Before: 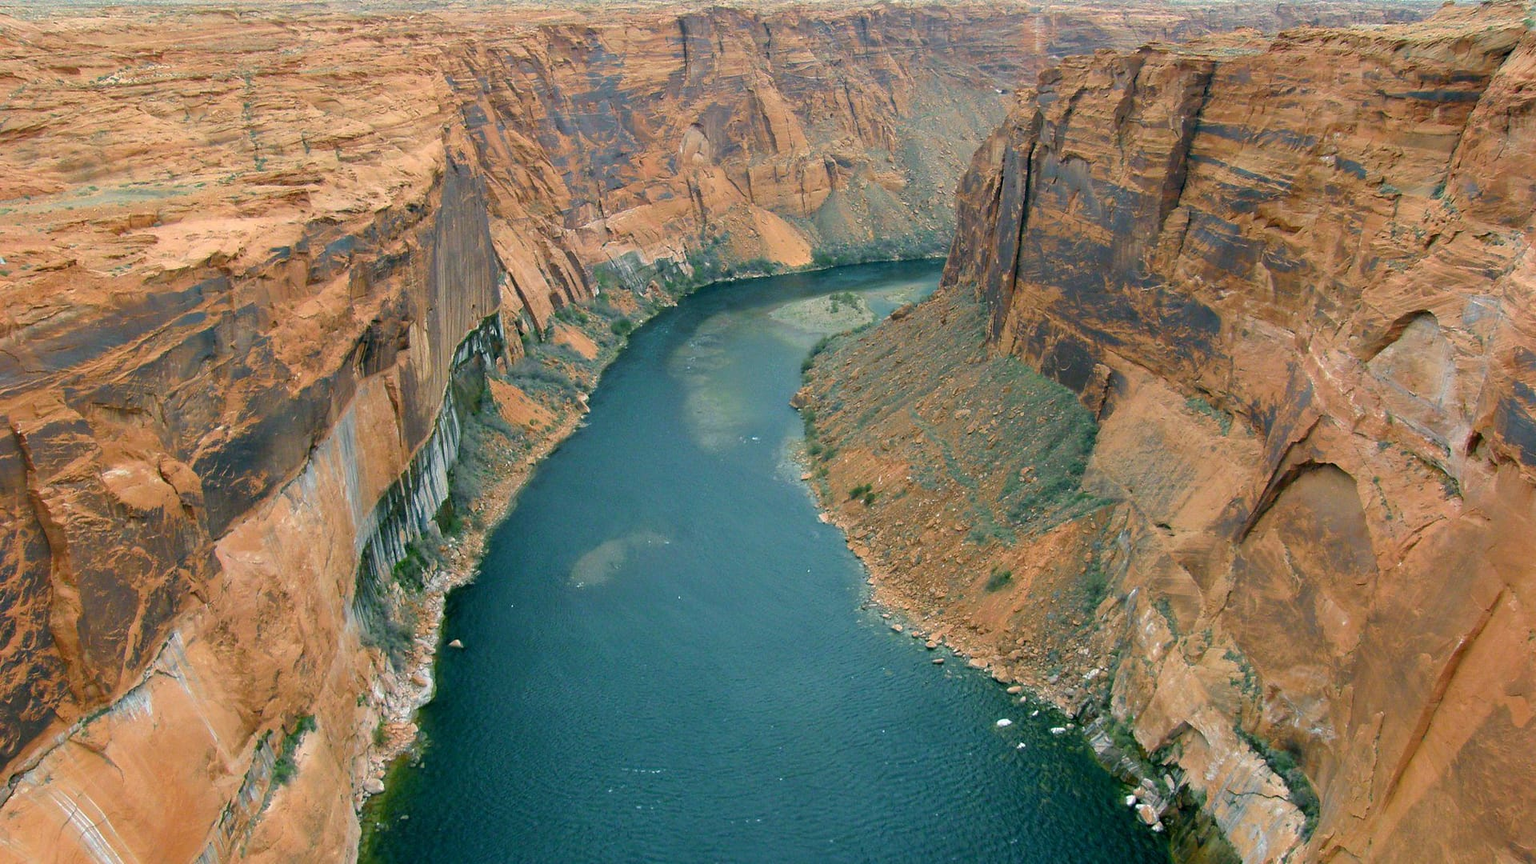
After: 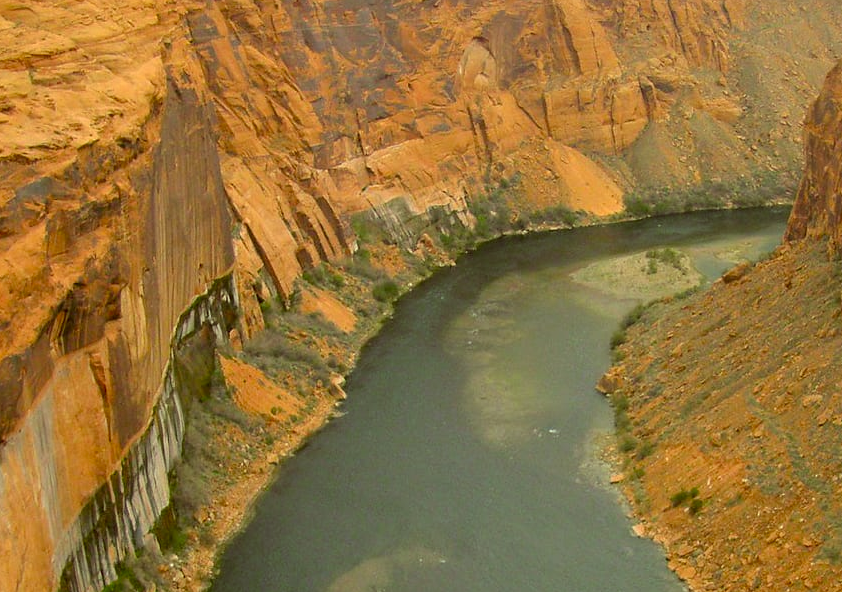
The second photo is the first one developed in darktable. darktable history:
shadows and highlights: shadows 30.18
color correction: highlights a* 1.15, highlights b* 24.88, shadows a* 15.6, shadows b* 24.5
crop: left 20.408%, top 10.874%, right 35.689%, bottom 34.273%
